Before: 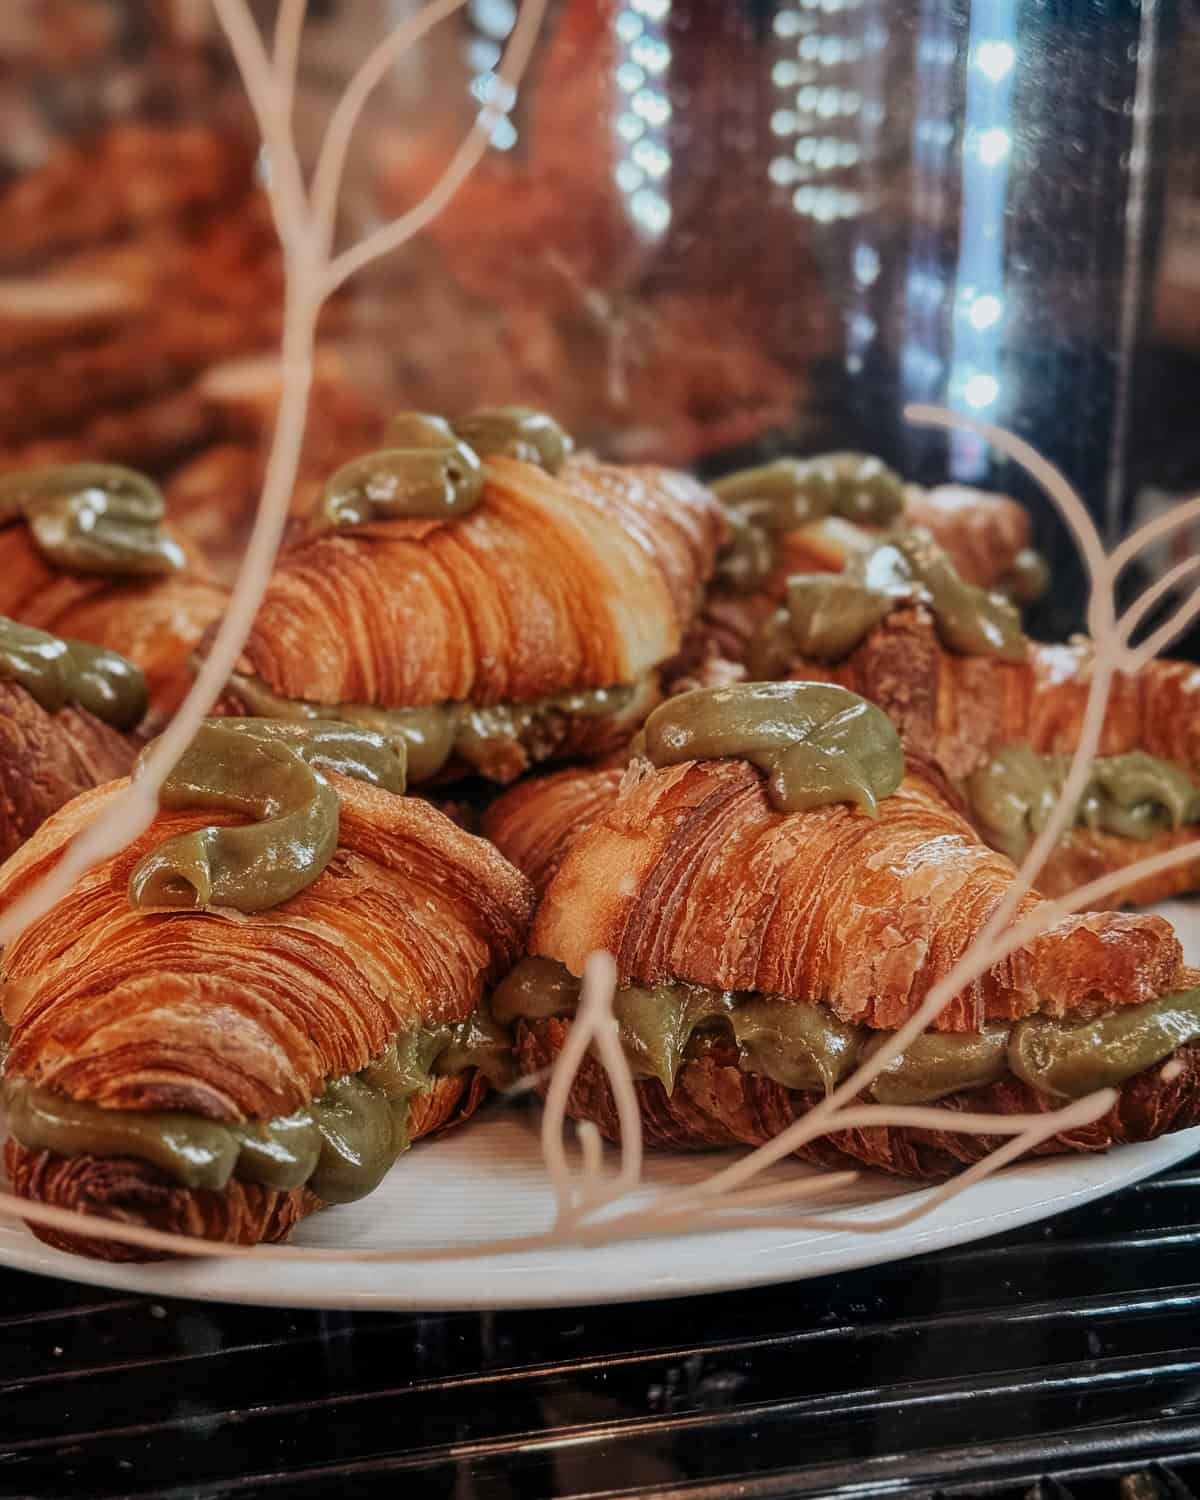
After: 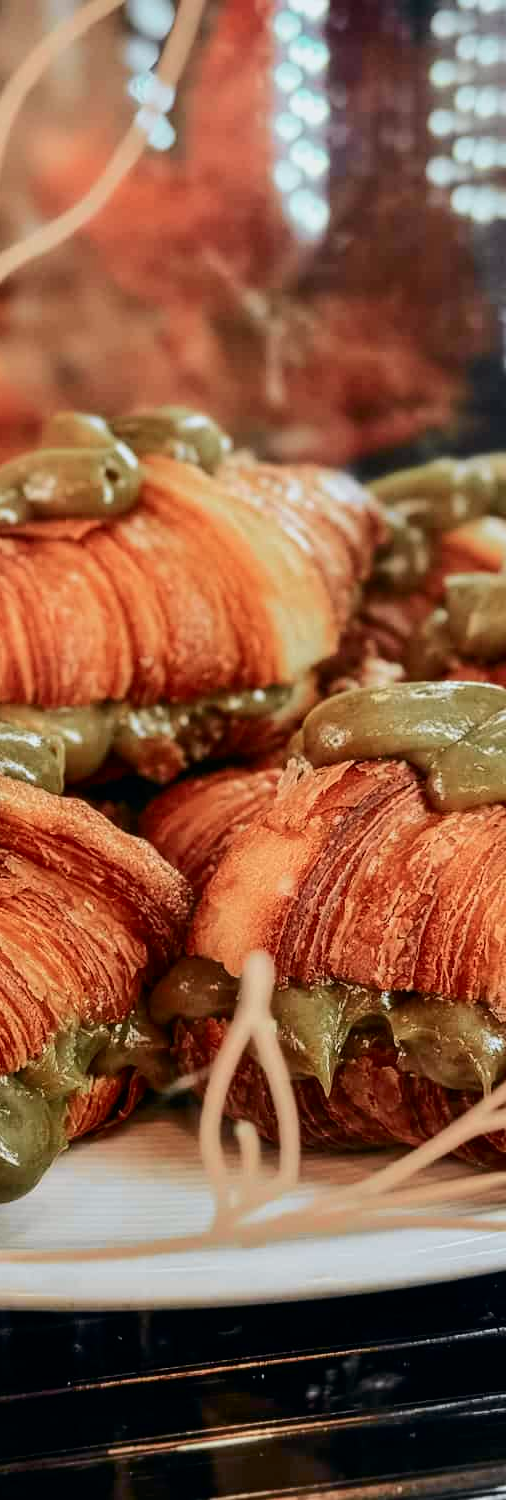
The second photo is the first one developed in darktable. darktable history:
crop: left 28.583%, right 29.231%
tone curve: curves: ch0 [(0, 0) (0.035, 0.017) (0.131, 0.108) (0.279, 0.279) (0.476, 0.554) (0.617, 0.693) (0.704, 0.77) (0.801, 0.854) (0.895, 0.927) (1, 0.976)]; ch1 [(0, 0) (0.318, 0.278) (0.444, 0.427) (0.493, 0.488) (0.504, 0.497) (0.537, 0.538) (0.594, 0.616) (0.746, 0.764) (1, 1)]; ch2 [(0, 0) (0.316, 0.292) (0.381, 0.37) (0.423, 0.448) (0.476, 0.482) (0.502, 0.495) (0.529, 0.547) (0.583, 0.608) (0.639, 0.657) (0.7, 0.7) (0.861, 0.808) (1, 0.951)], color space Lab, independent channels, preserve colors none
